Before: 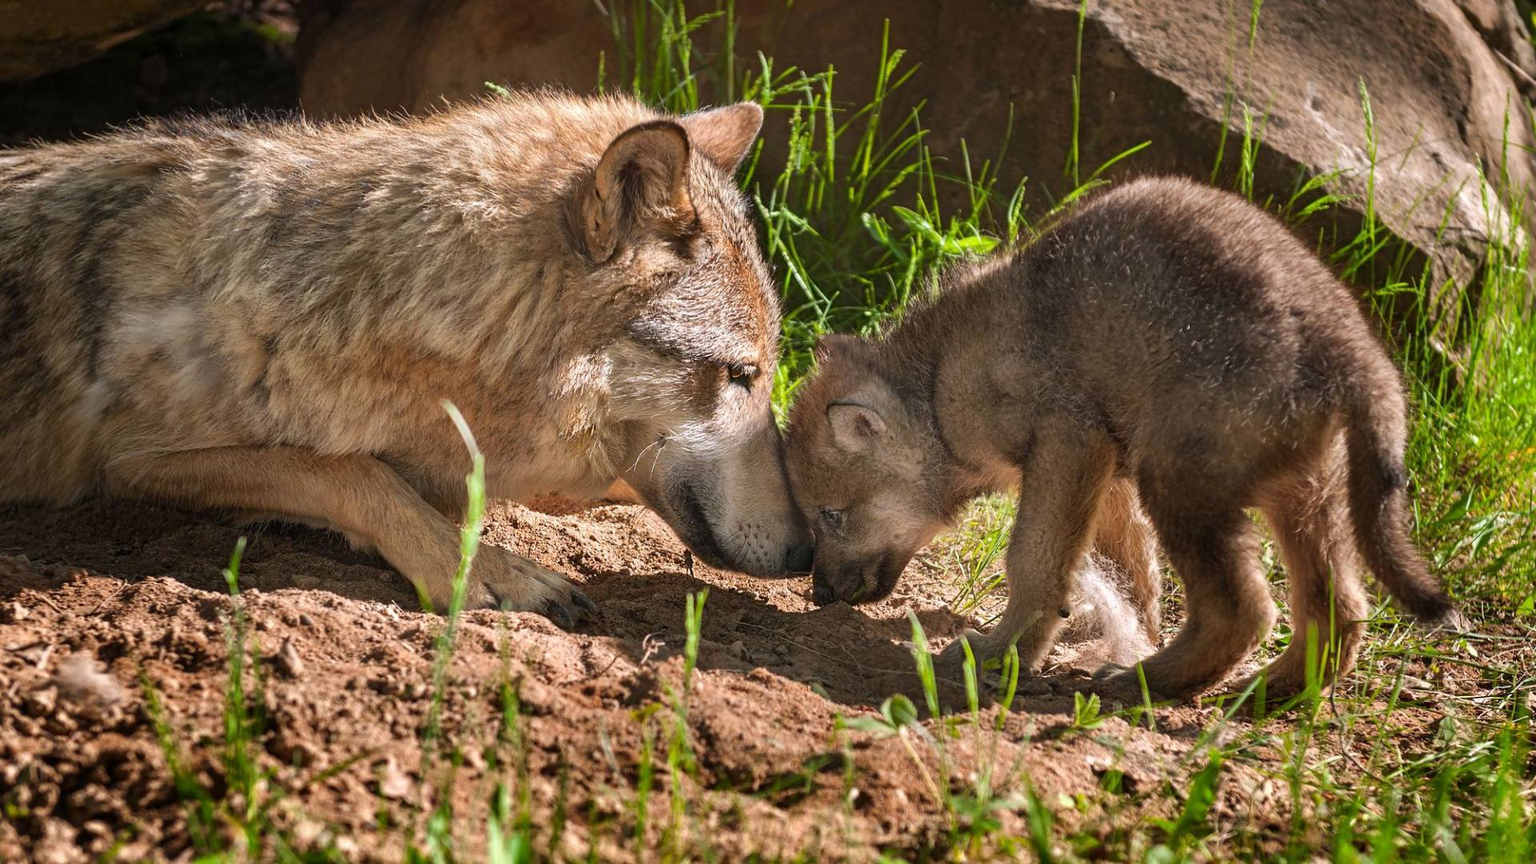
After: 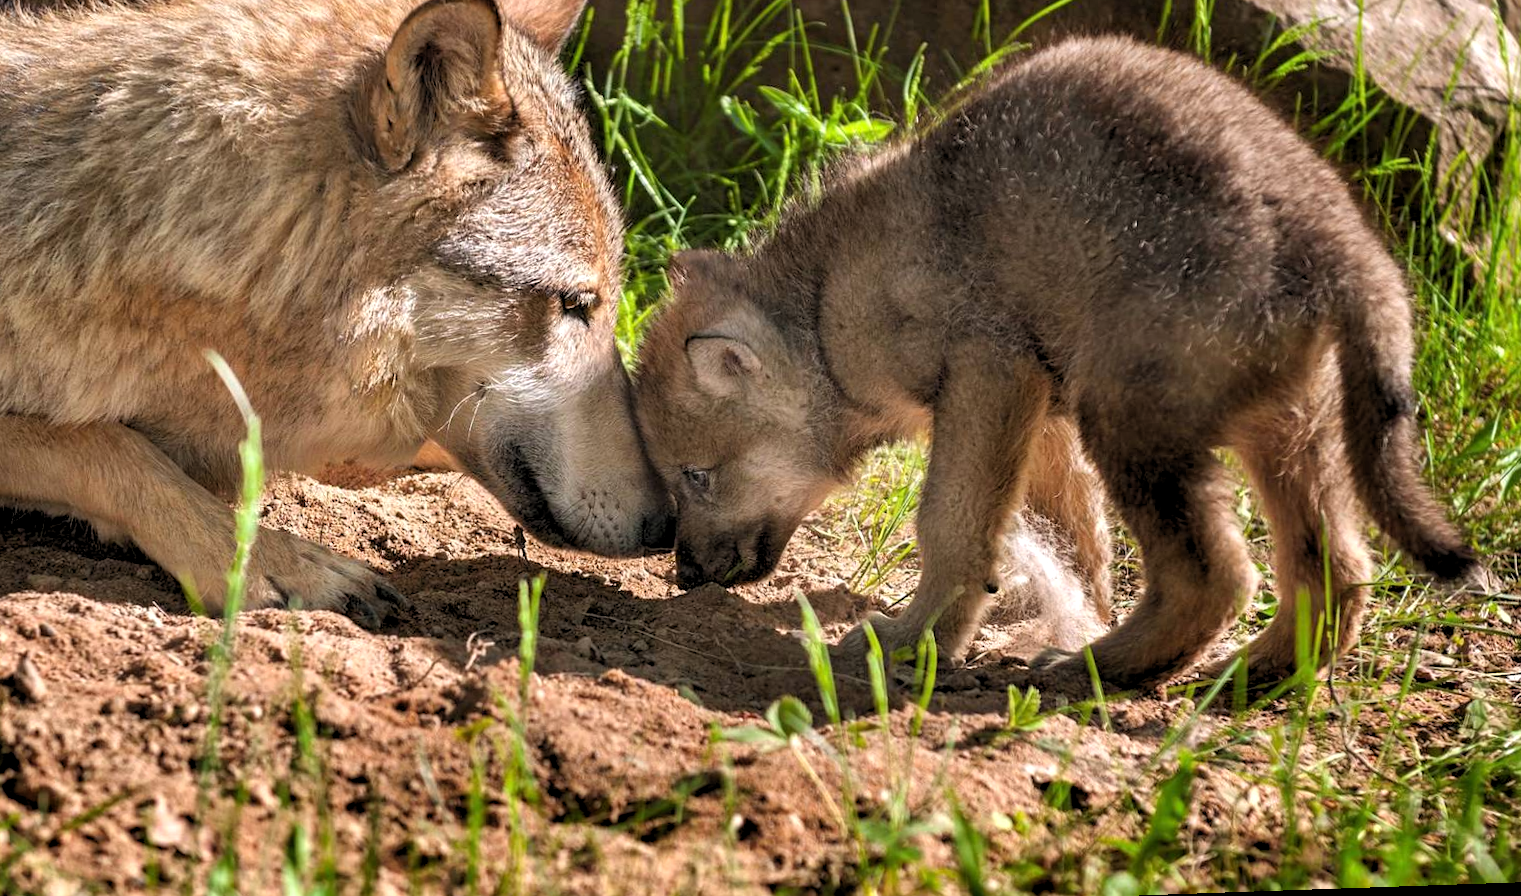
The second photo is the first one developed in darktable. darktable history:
crop: left 16.315%, top 14.246%
rotate and perspective: rotation -2.12°, lens shift (vertical) 0.009, lens shift (horizontal) -0.008, automatic cropping original format, crop left 0.036, crop right 0.964, crop top 0.05, crop bottom 0.959
rgb levels: levels [[0.01, 0.419, 0.839], [0, 0.5, 1], [0, 0.5, 1]]
